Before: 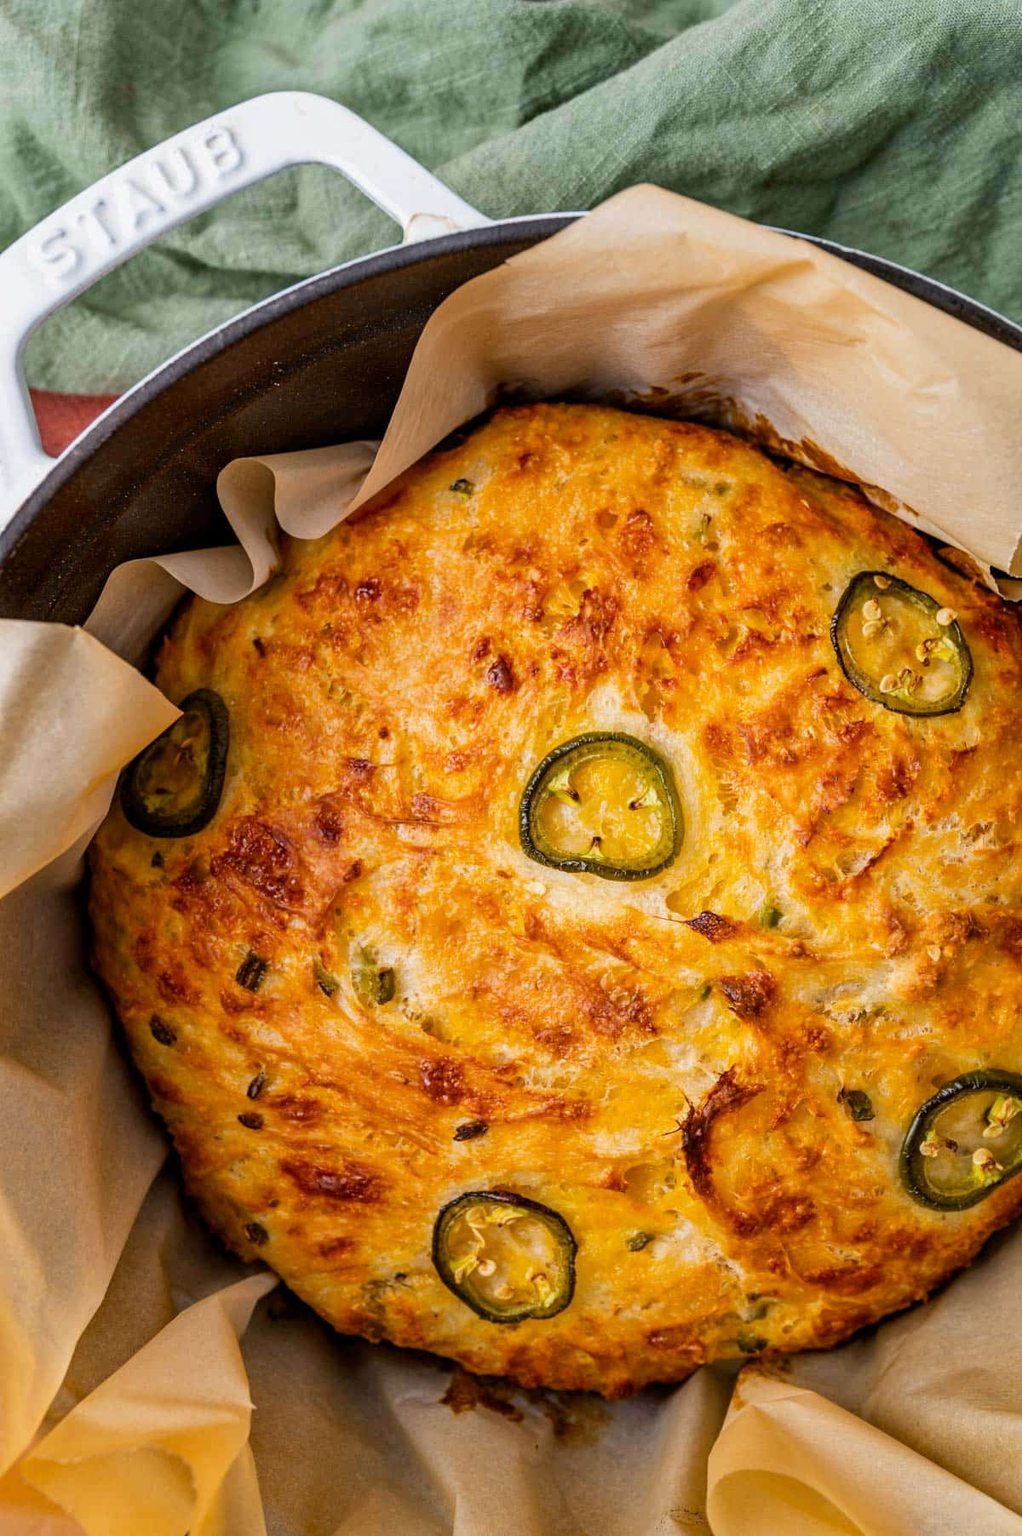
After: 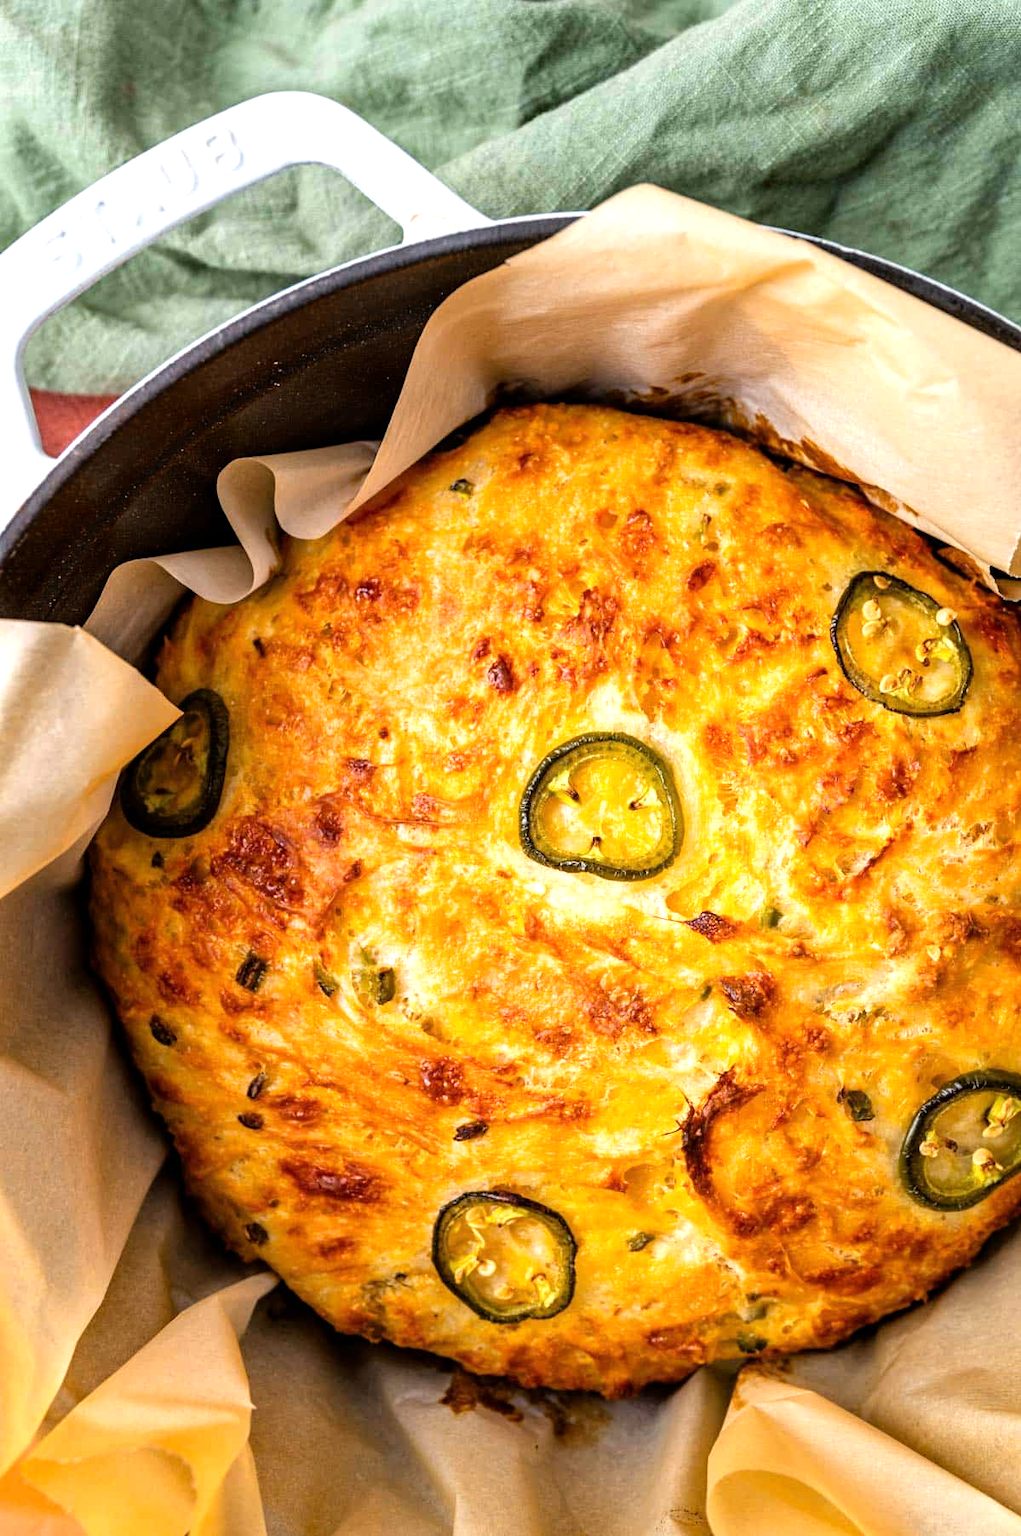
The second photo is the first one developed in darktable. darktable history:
tone equalizer: -8 EV -0.754 EV, -7 EV -0.671 EV, -6 EV -0.585 EV, -5 EV -0.397 EV, -3 EV 0.405 EV, -2 EV 0.6 EV, -1 EV 0.695 EV, +0 EV 0.765 EV
